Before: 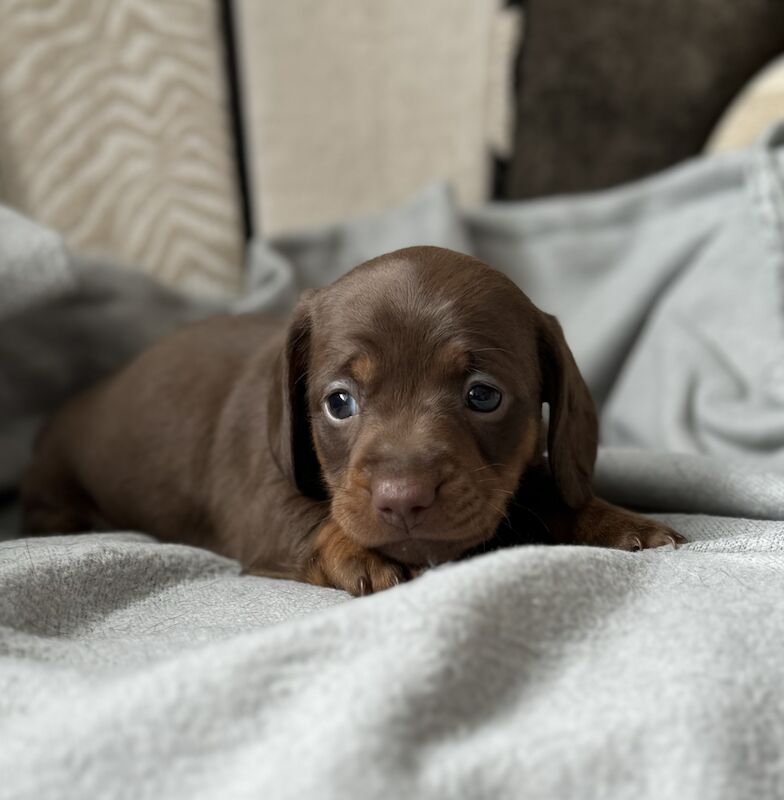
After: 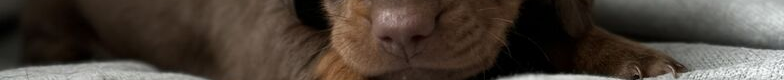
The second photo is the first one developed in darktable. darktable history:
shadows and highlights: radius 337.17, shadows 29.01, soften with gaussian
crop and rotate: top 59.084%, bottom 30.916%
